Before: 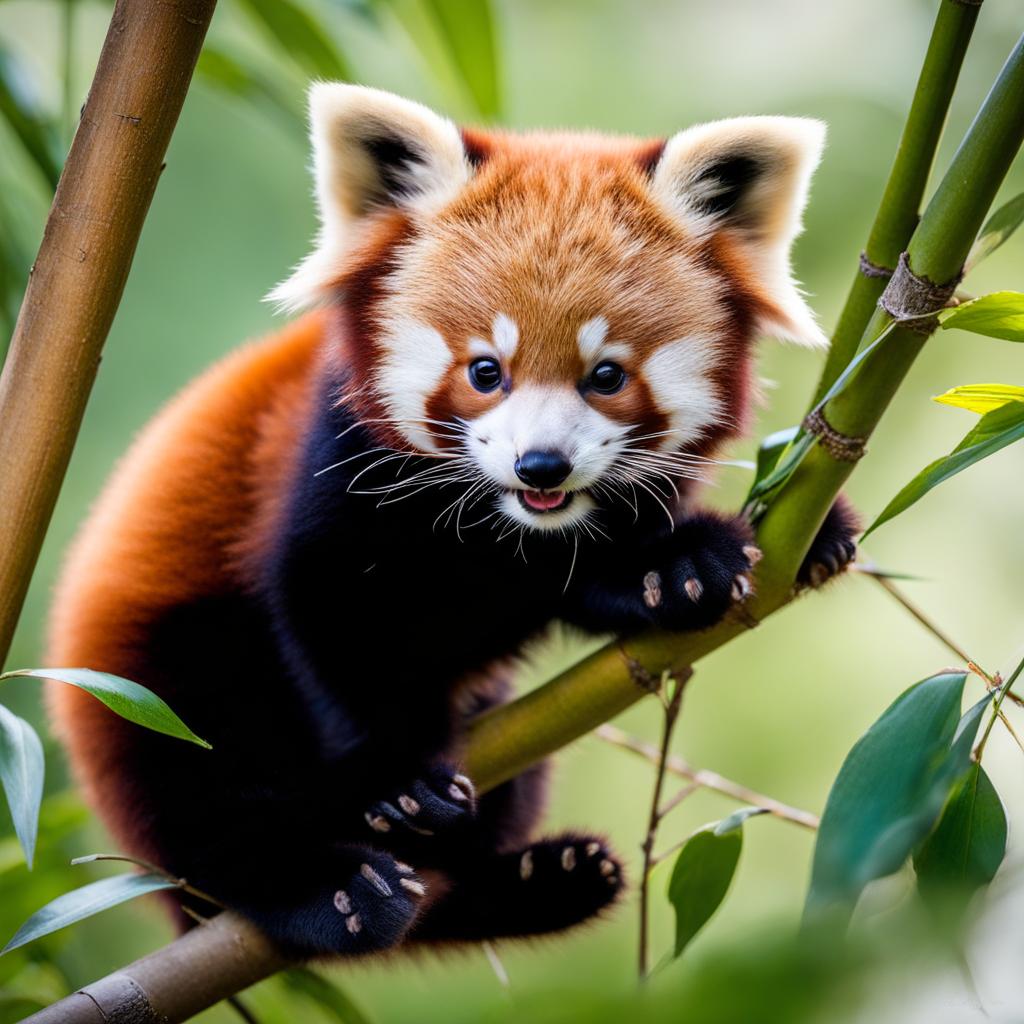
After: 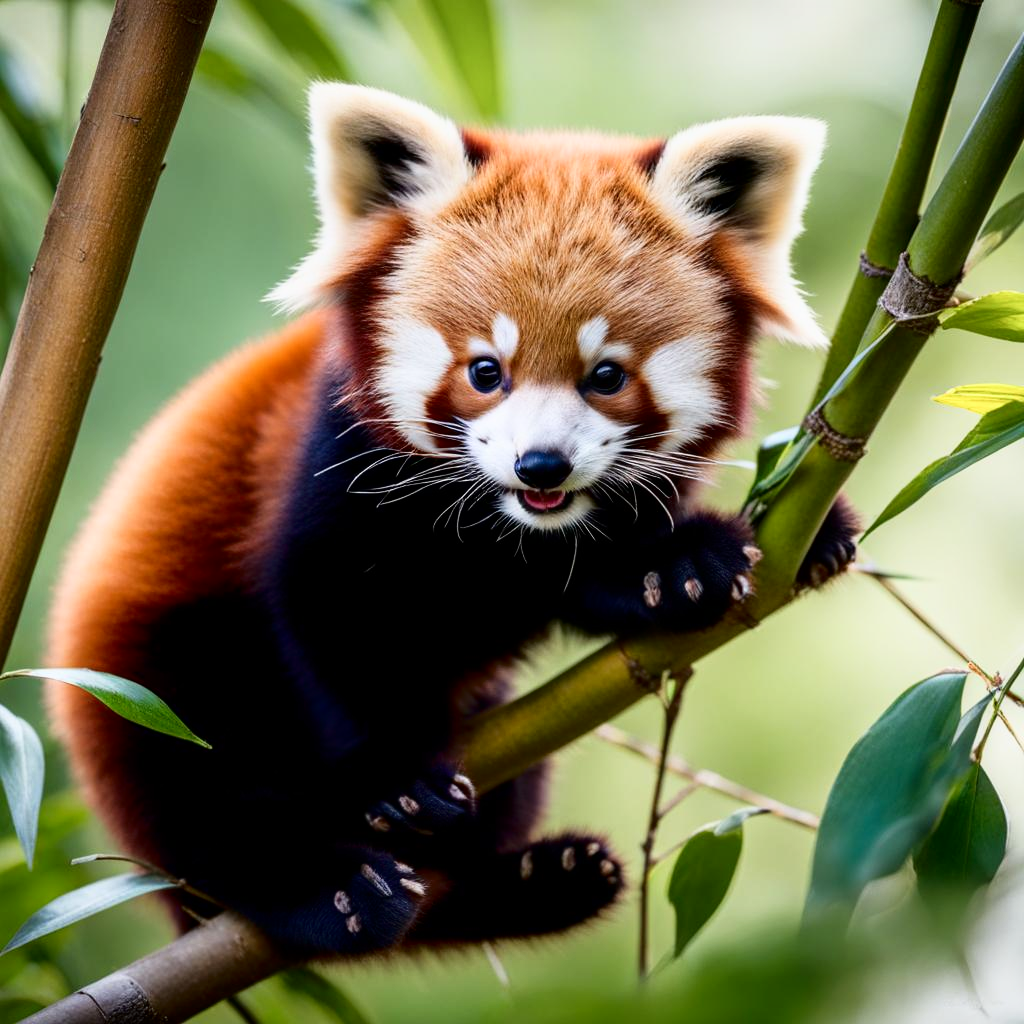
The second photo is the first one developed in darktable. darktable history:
shadows and highlights: shadows -61.54, white point adjustment -5.22, highlights 60.83
